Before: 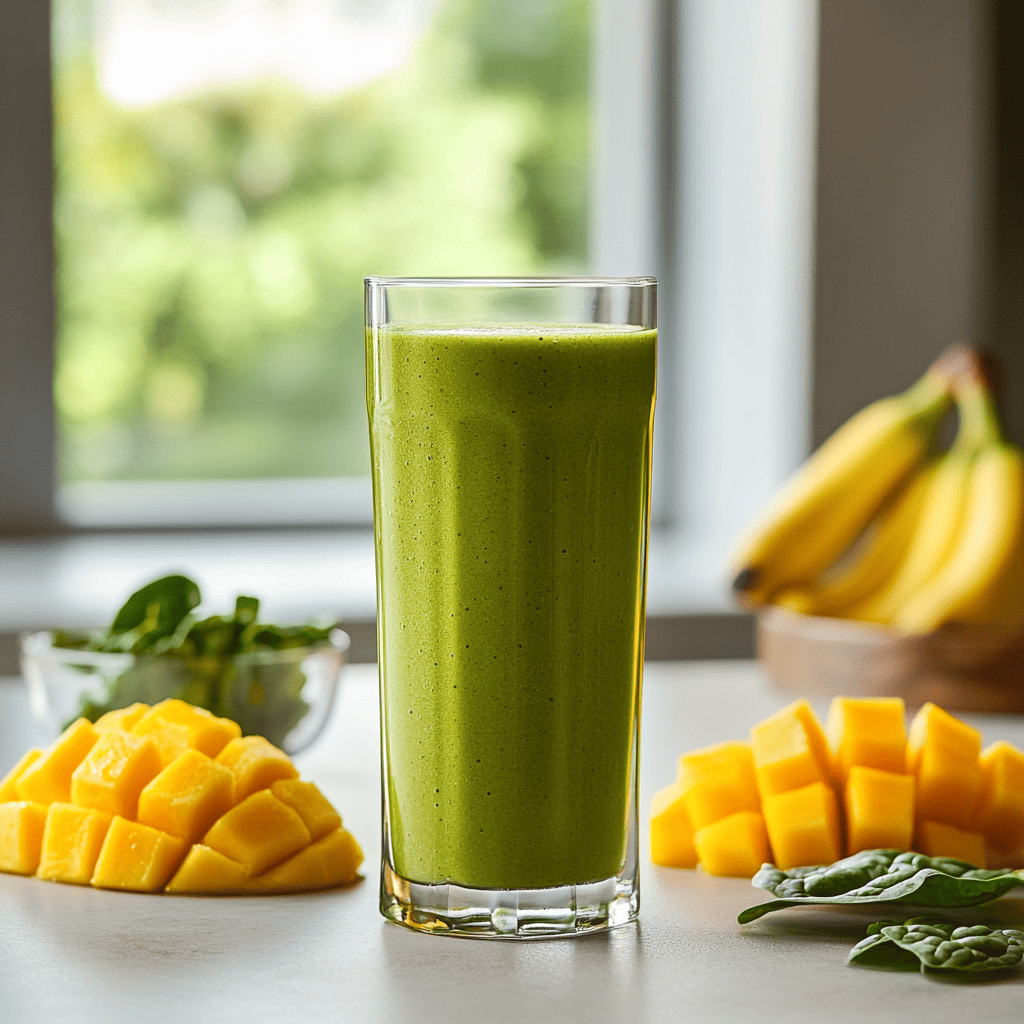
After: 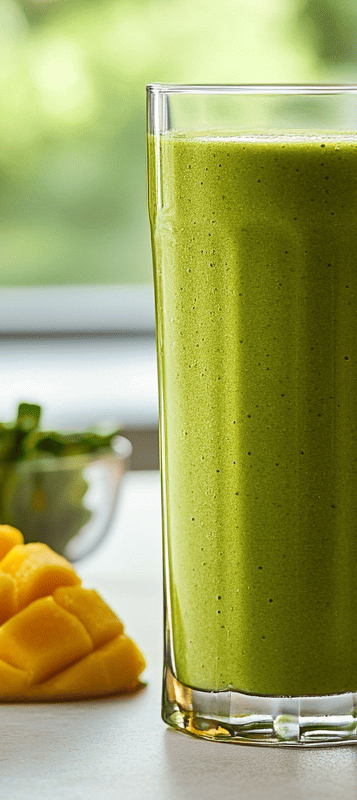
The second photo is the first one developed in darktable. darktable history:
crop and rotate: left 21.306%, top 18.873%, right 43.798%, bottom 2.971%
velvia: on, module defaults
